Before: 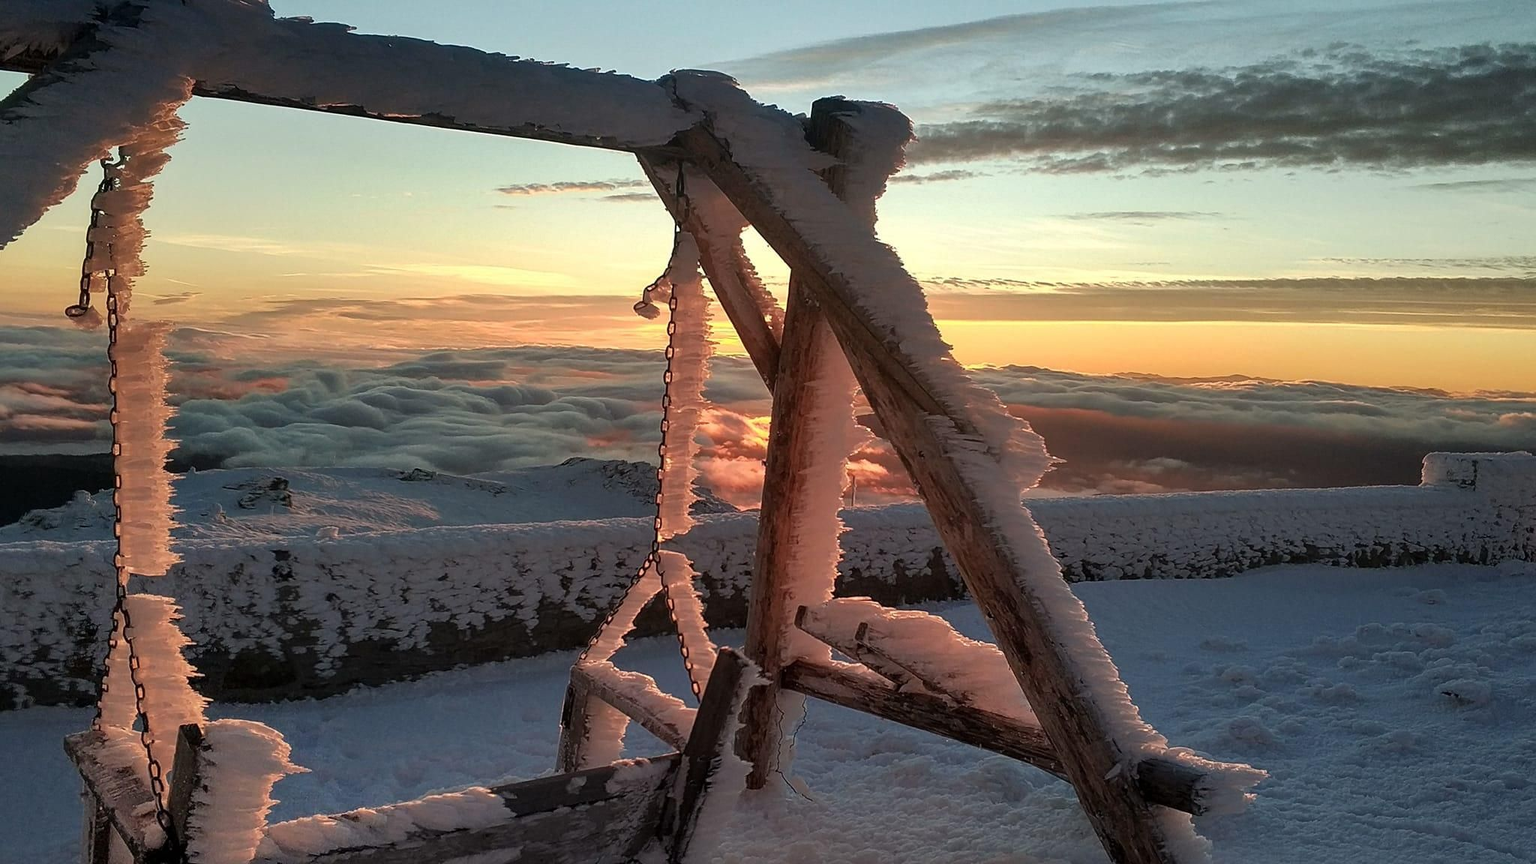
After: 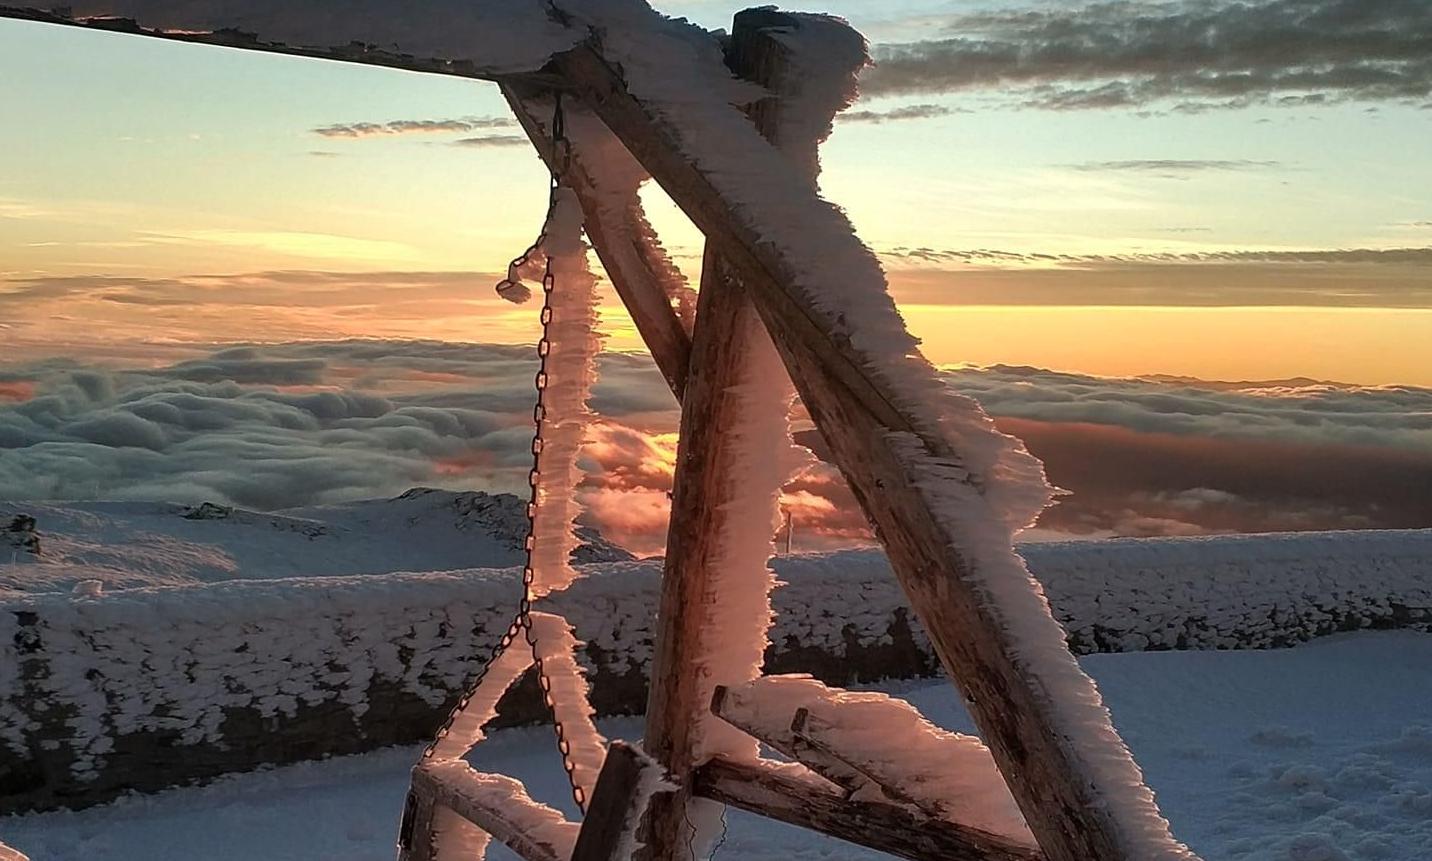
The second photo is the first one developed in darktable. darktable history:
crop and rotate: left 17.046%, top 10.659%, right 12.989%, bottom 14.553%
tone equalizer: on, module defaults
